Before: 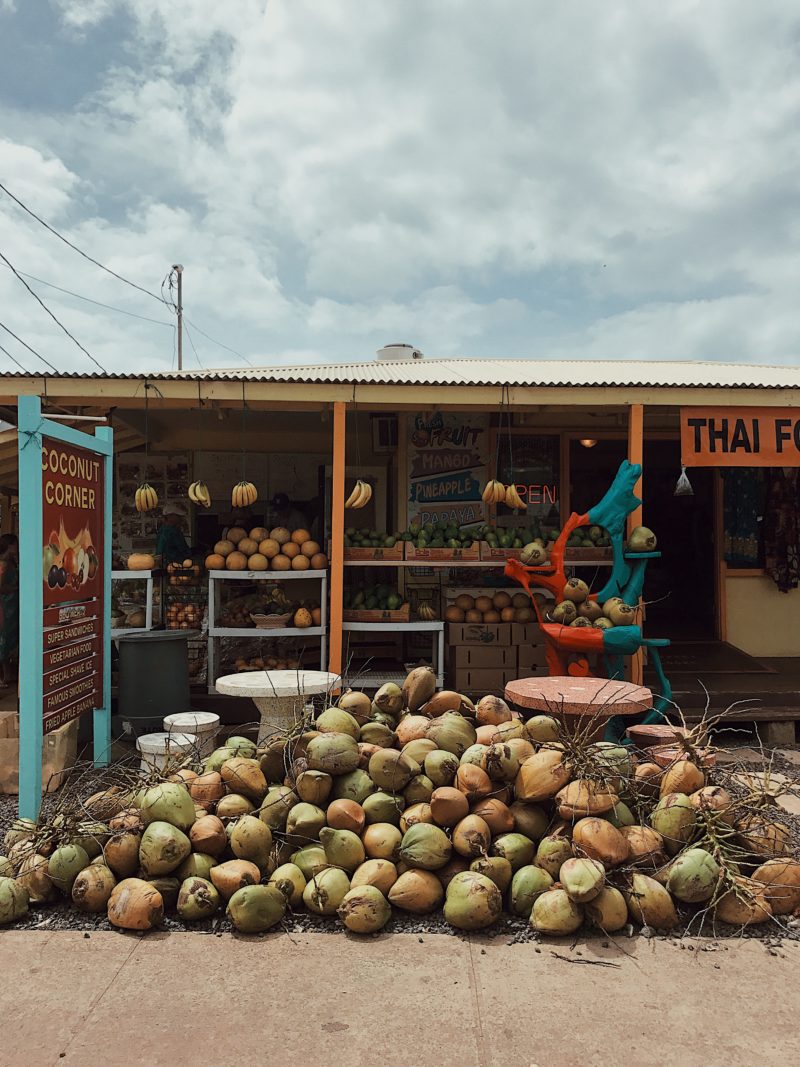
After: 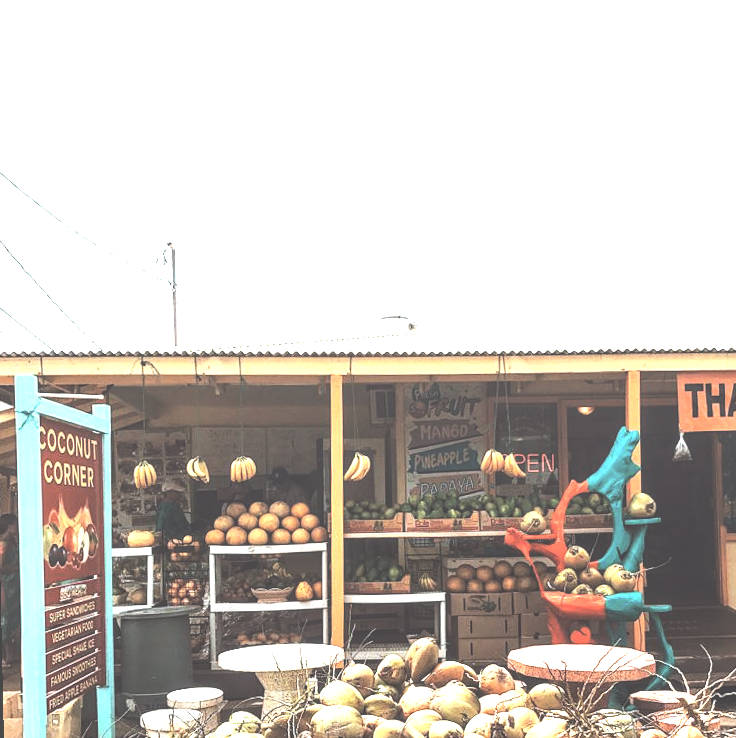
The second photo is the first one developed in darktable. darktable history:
rotate and perspective: rotation -1.24°, automatic cropping off
crop: left 1.509%, top 3.452%, right 7.696%, bottom 28.452%
exposure: black level correction -0.023, exposure 1.397 EV, compensate highlight preservation false
tone equalizer: -8 EV -0.75 EV, -7 EV -0.7 EV, -6 EV -0.6 EV, -5 EV -0.4 EV, -3 EV 0.4 EV, -2 EV 0.6 EV, -1 EV 0.7 EV, +0 EV 0.75 EV, edges refinement/feathering 500, mask exposure compensation -1.57 EV, preserve details no
local contrast: on, module defaults
